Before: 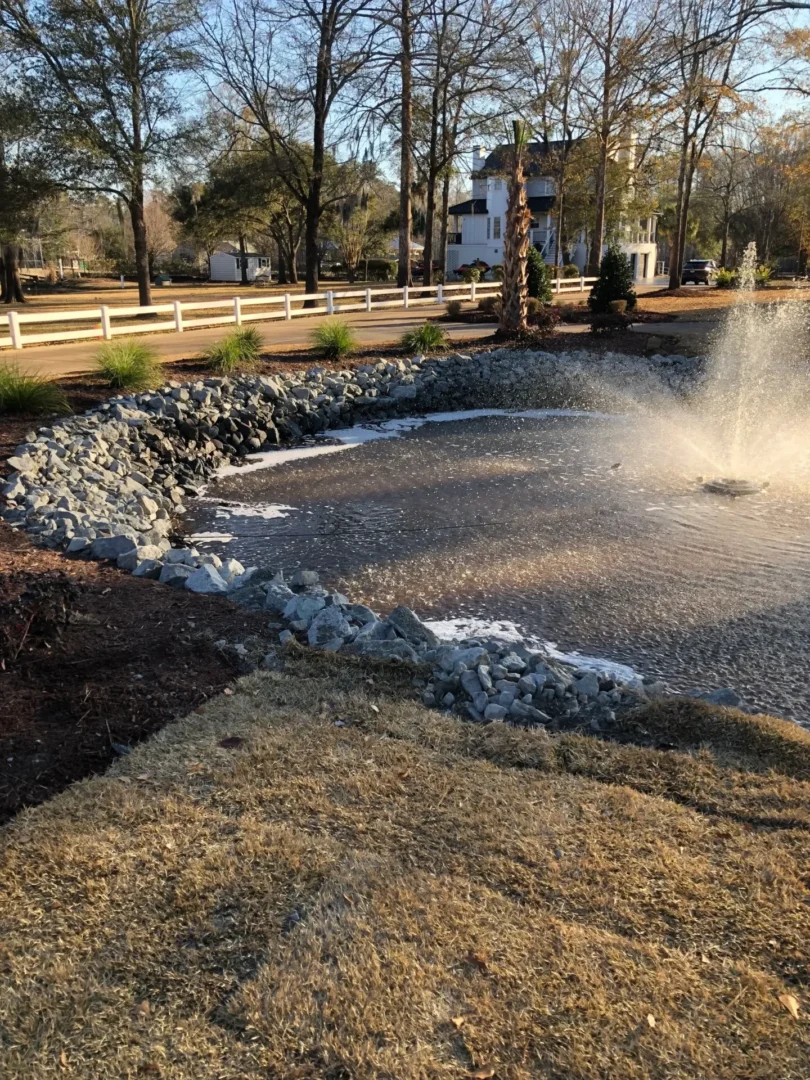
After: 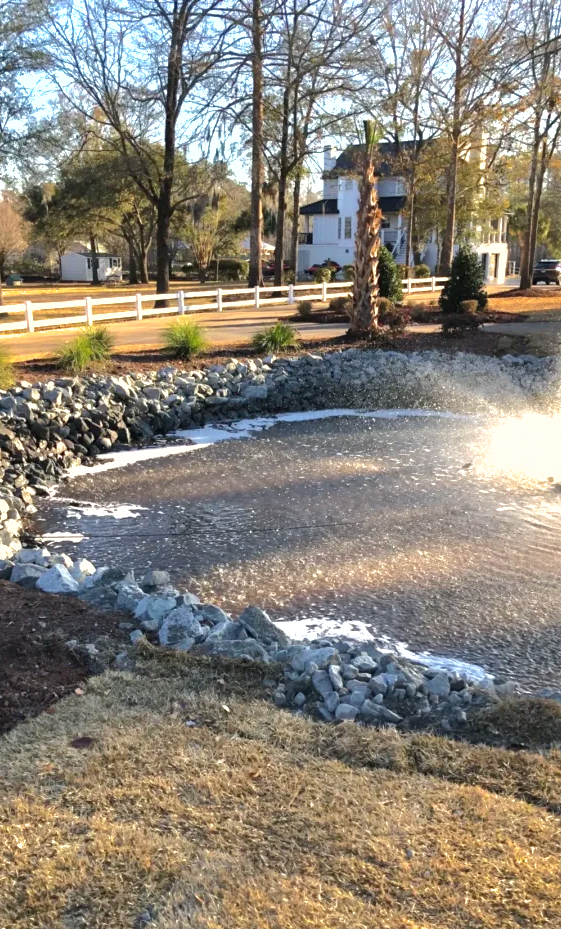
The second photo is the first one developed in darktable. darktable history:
shadows and highlights: shadows 40, highlights -60
exposure: black level correction 0, exposure 1 EV, compensate exposure bias true, compensate highlight preservation false
crop: left 18.479%, right 12.2%, bottom 13.971%
